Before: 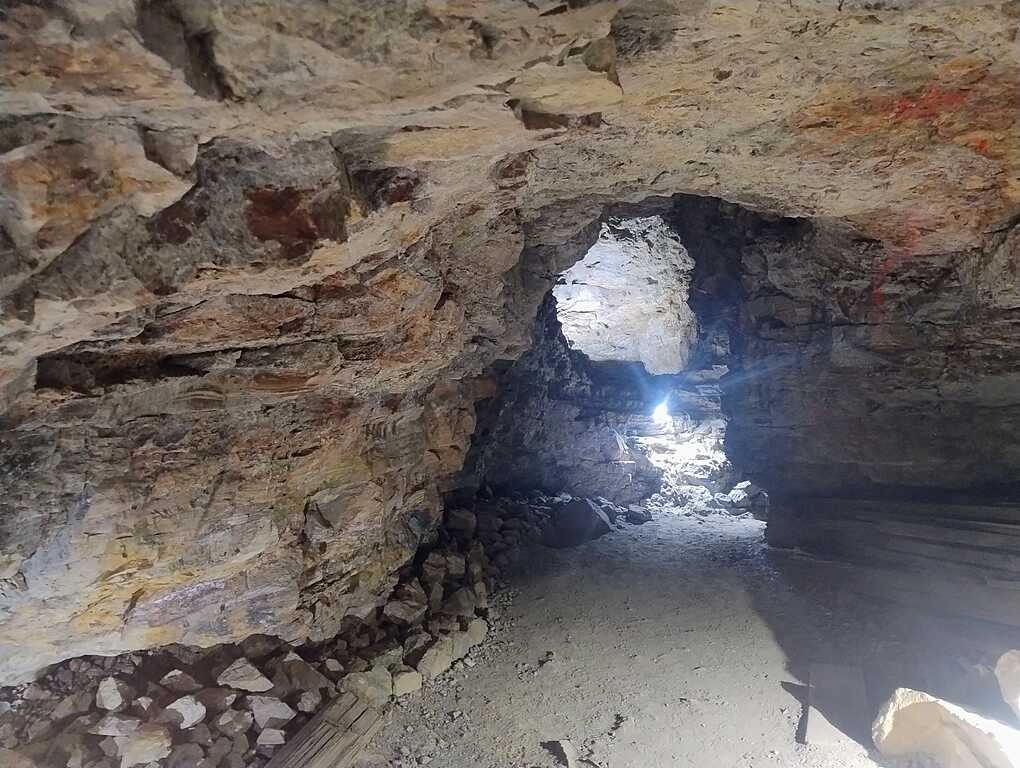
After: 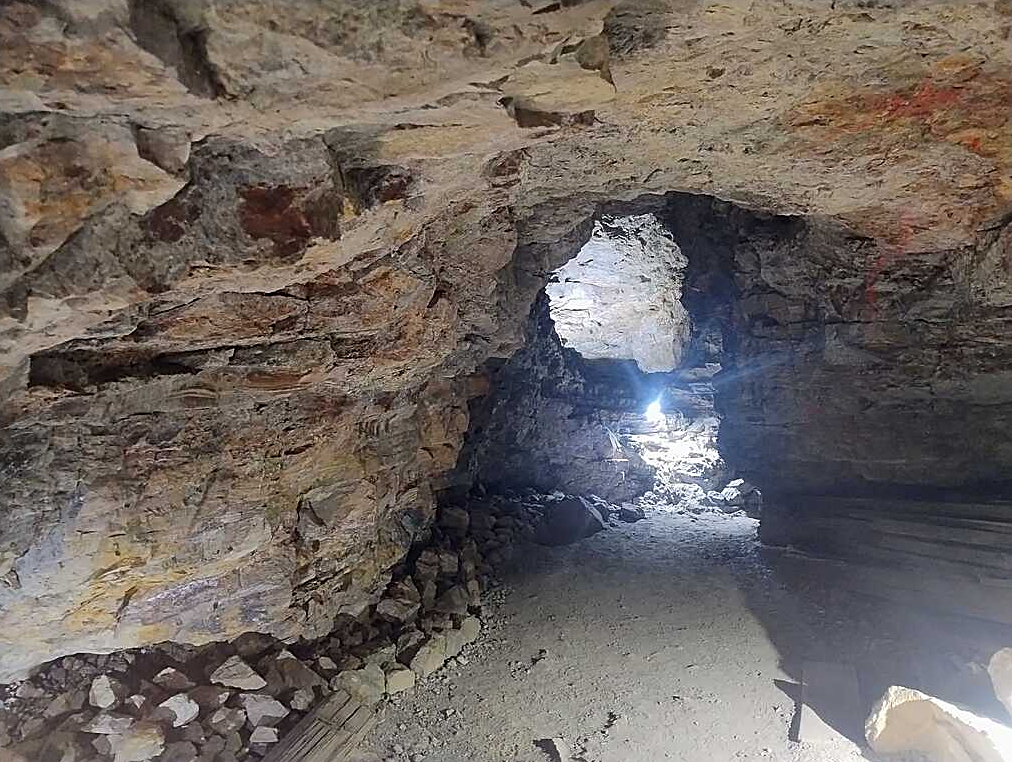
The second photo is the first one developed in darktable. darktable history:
crop and rotate: left 0.74%, top 0.307%, bottom 0.369%
sharpen: on, module defaults
